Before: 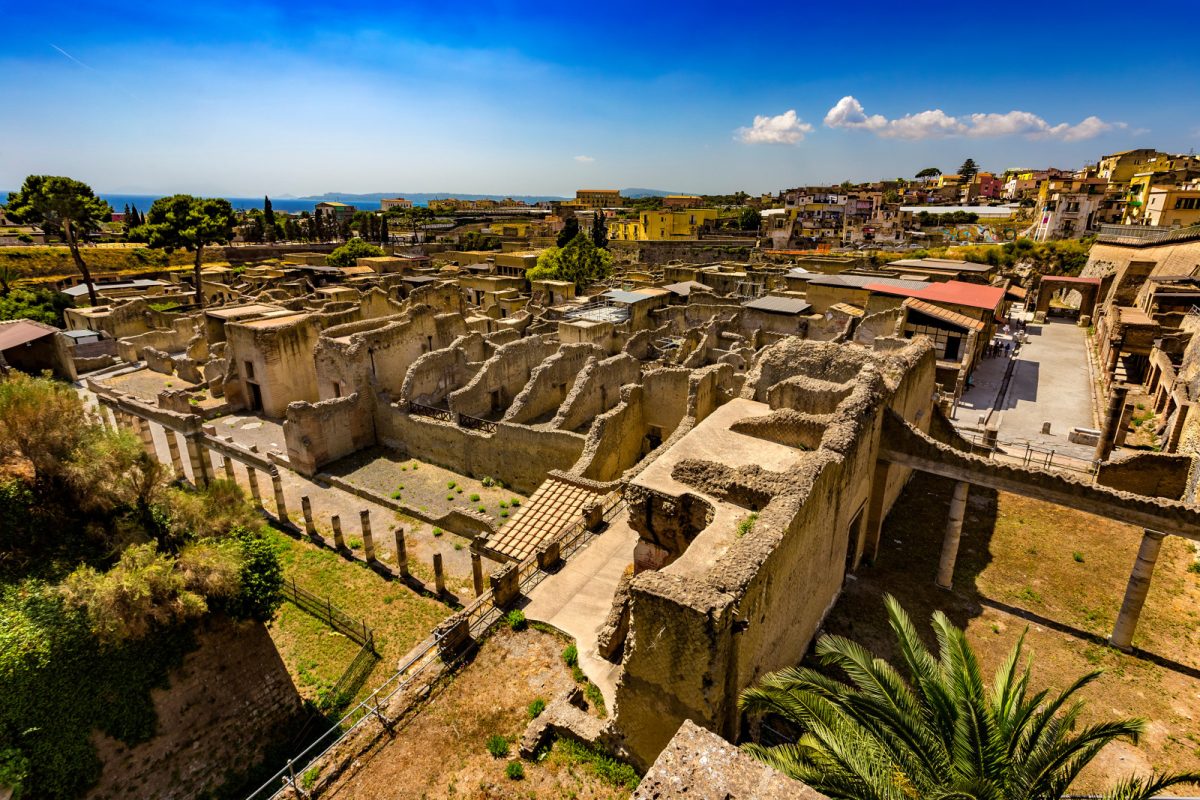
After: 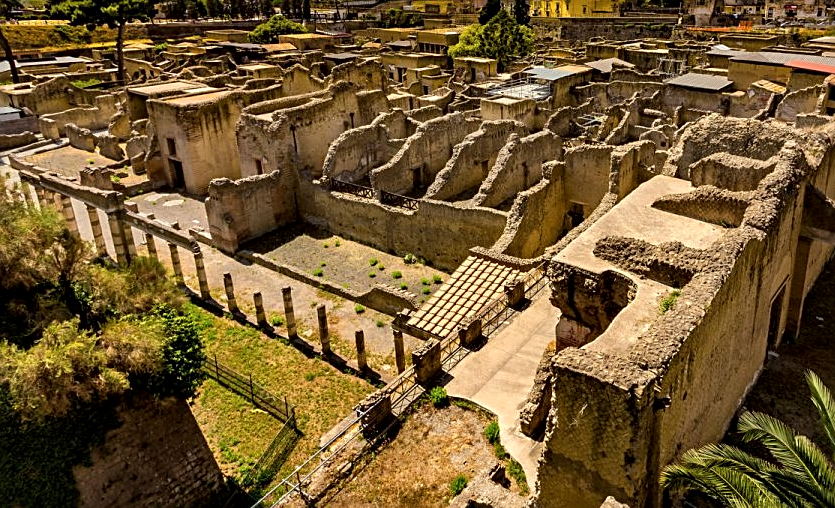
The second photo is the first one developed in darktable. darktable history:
sharpen: on, module defaults
crop: left 6.571%, top 27.963%, right 23.833%, bottom 8.519%
local contrast: mode bilateral grid, contrast 20, coarseness 100, detail 150%, midtone range 0.2
